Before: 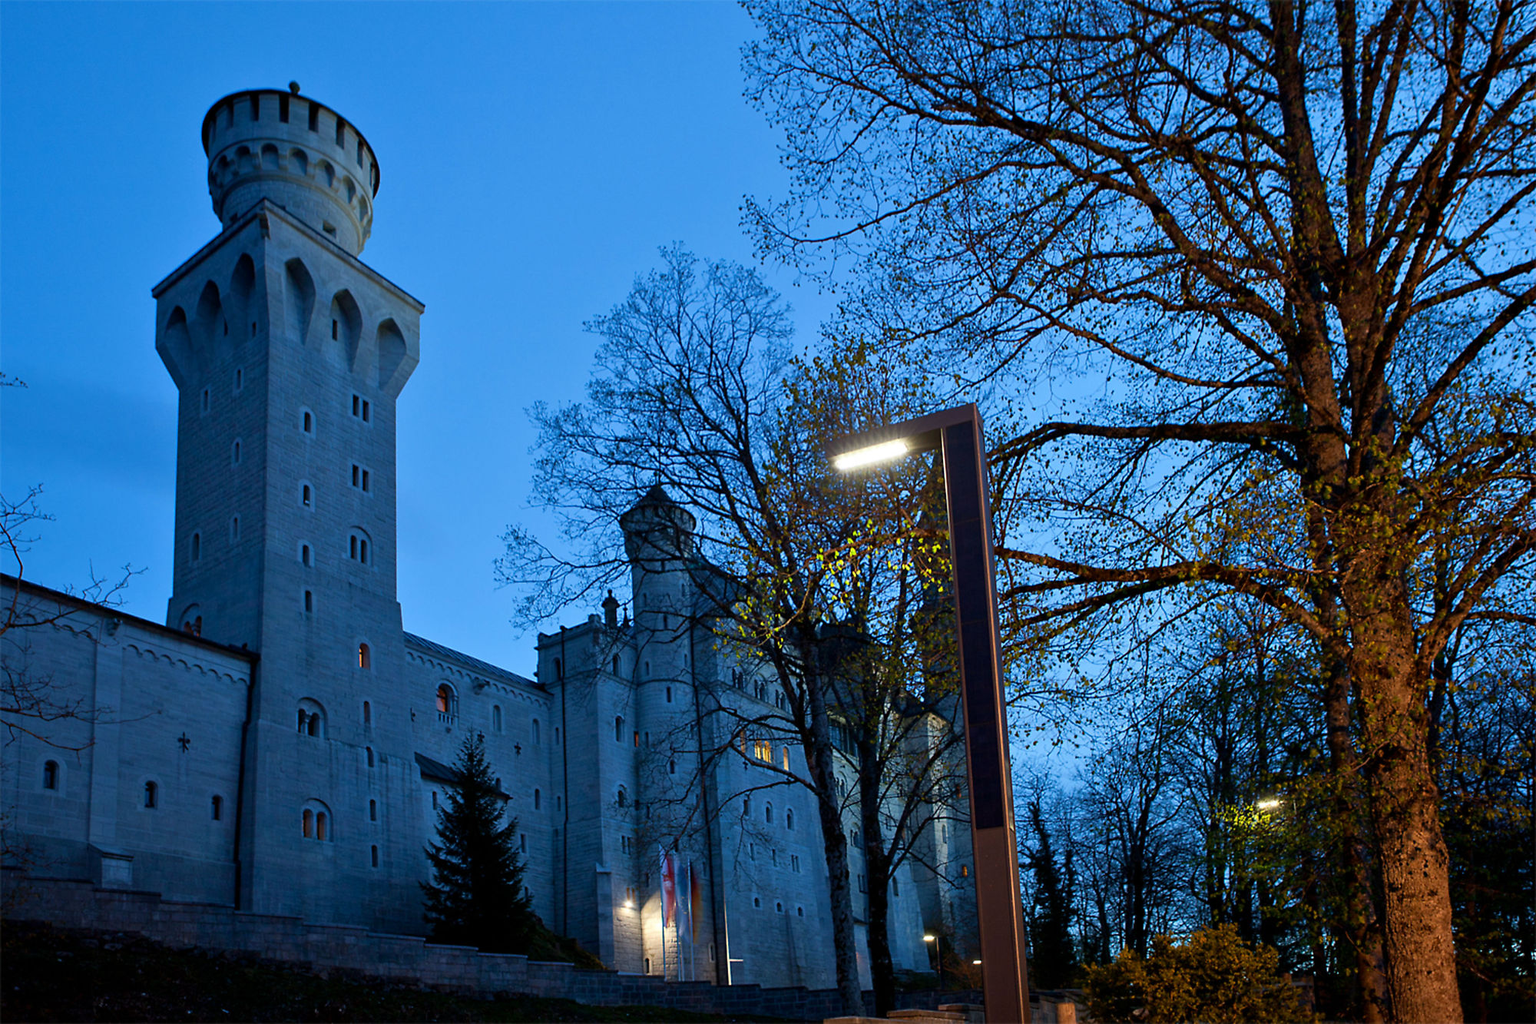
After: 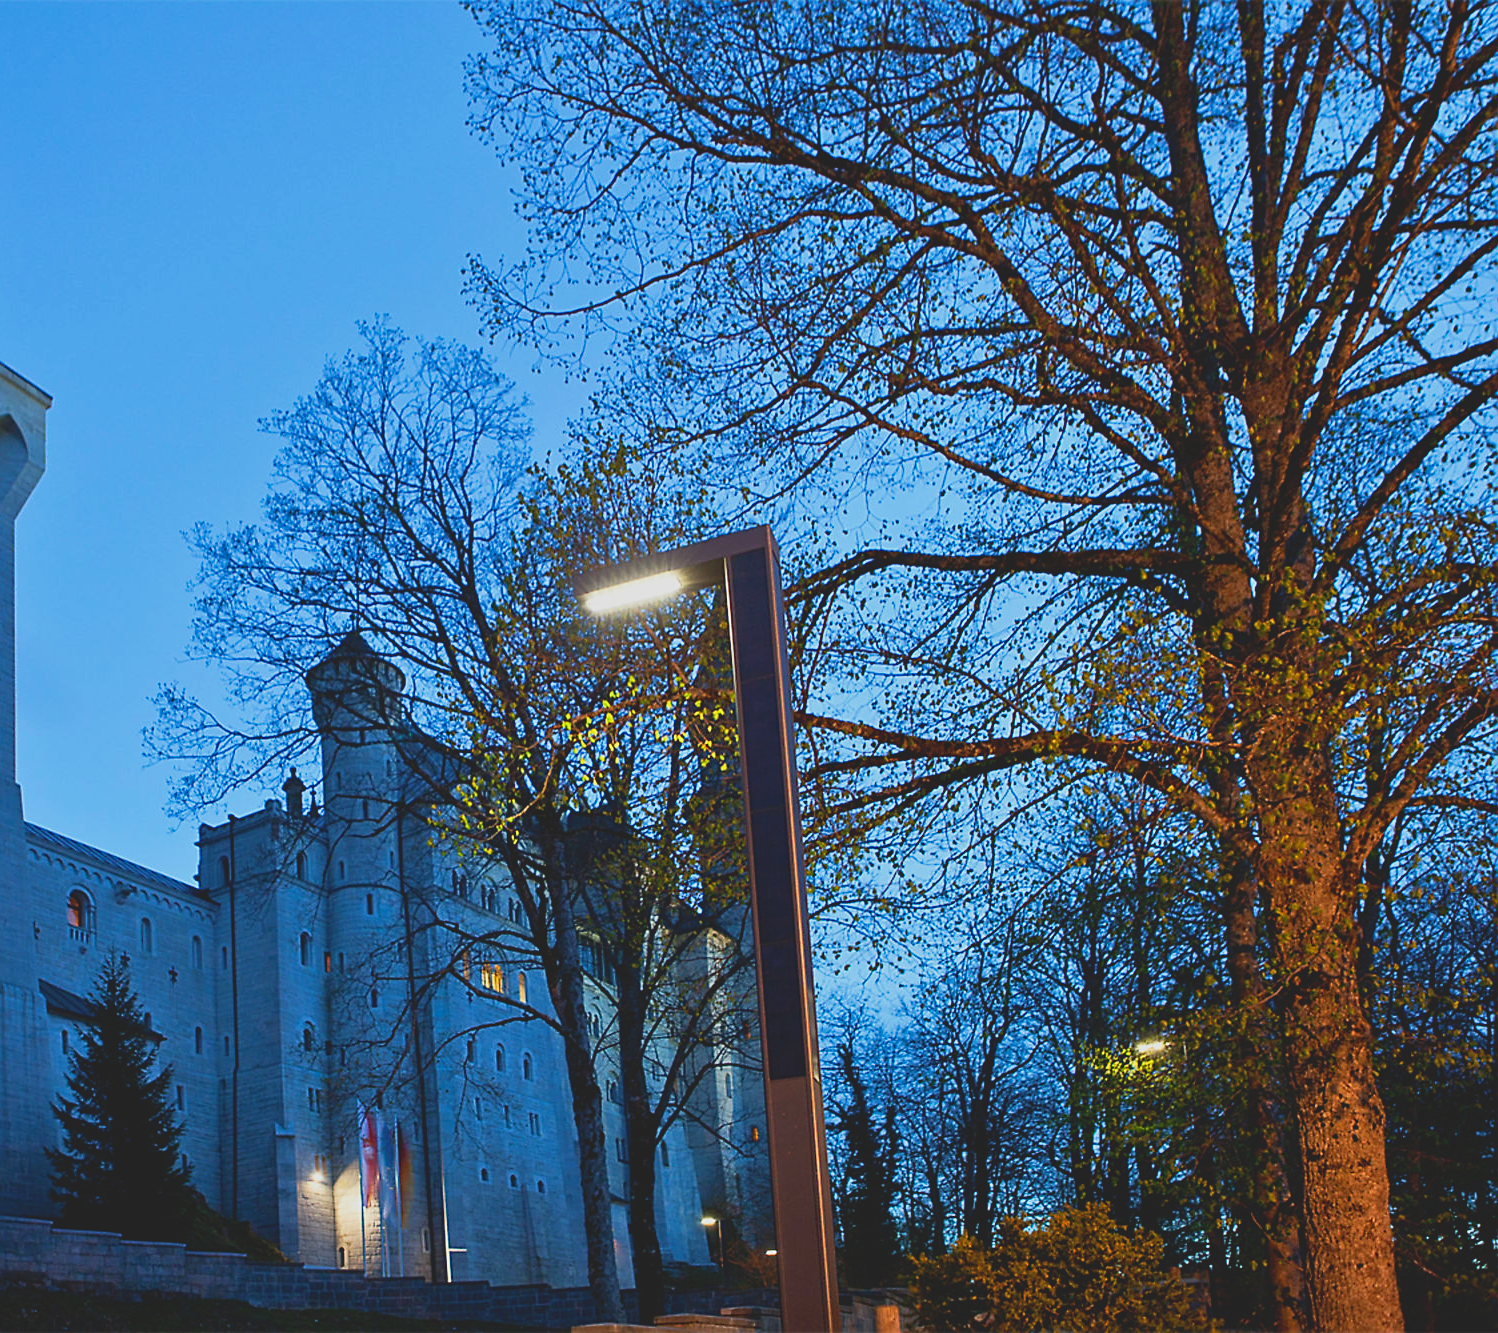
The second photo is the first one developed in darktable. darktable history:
contrast brightness saturation: contrast -0.274
crop and rotate: left 25.063%
sharpen: amount 0.492
tone curve: curves: ch0 [(0, 0.013) (0.104, 0.103) (0.258, 0.267) (0.448, 0.489) (0.709, 0.794) (0.895, 0.915) (0.994, 0.971)]; ch1 [(0, 0) (0.335, 0.298) (0.446, 0.416) (0.488, 0.488) (0.515, 0.504) (0.581, 0.615) (0.635, 0.661) (1, 1)]; ch2 [(0, 0) (0.314, 0.306) (0.436, 0.447) (0.502, 0.5) (0.538, 0.541) (0.568, 0.603) (0.641, 0.635) (0.717, 0.701) (1, 1)], preserve colors none
